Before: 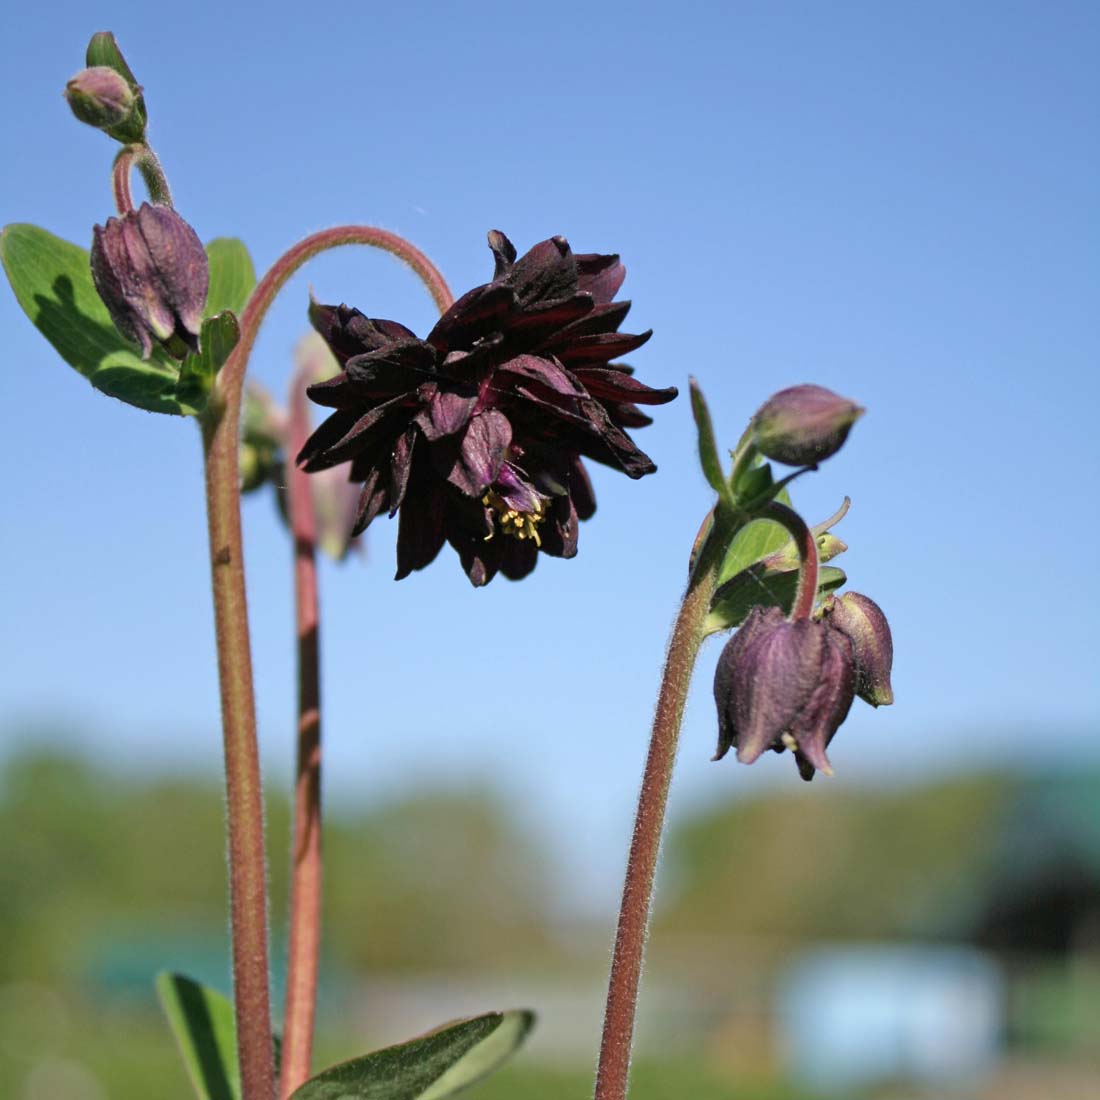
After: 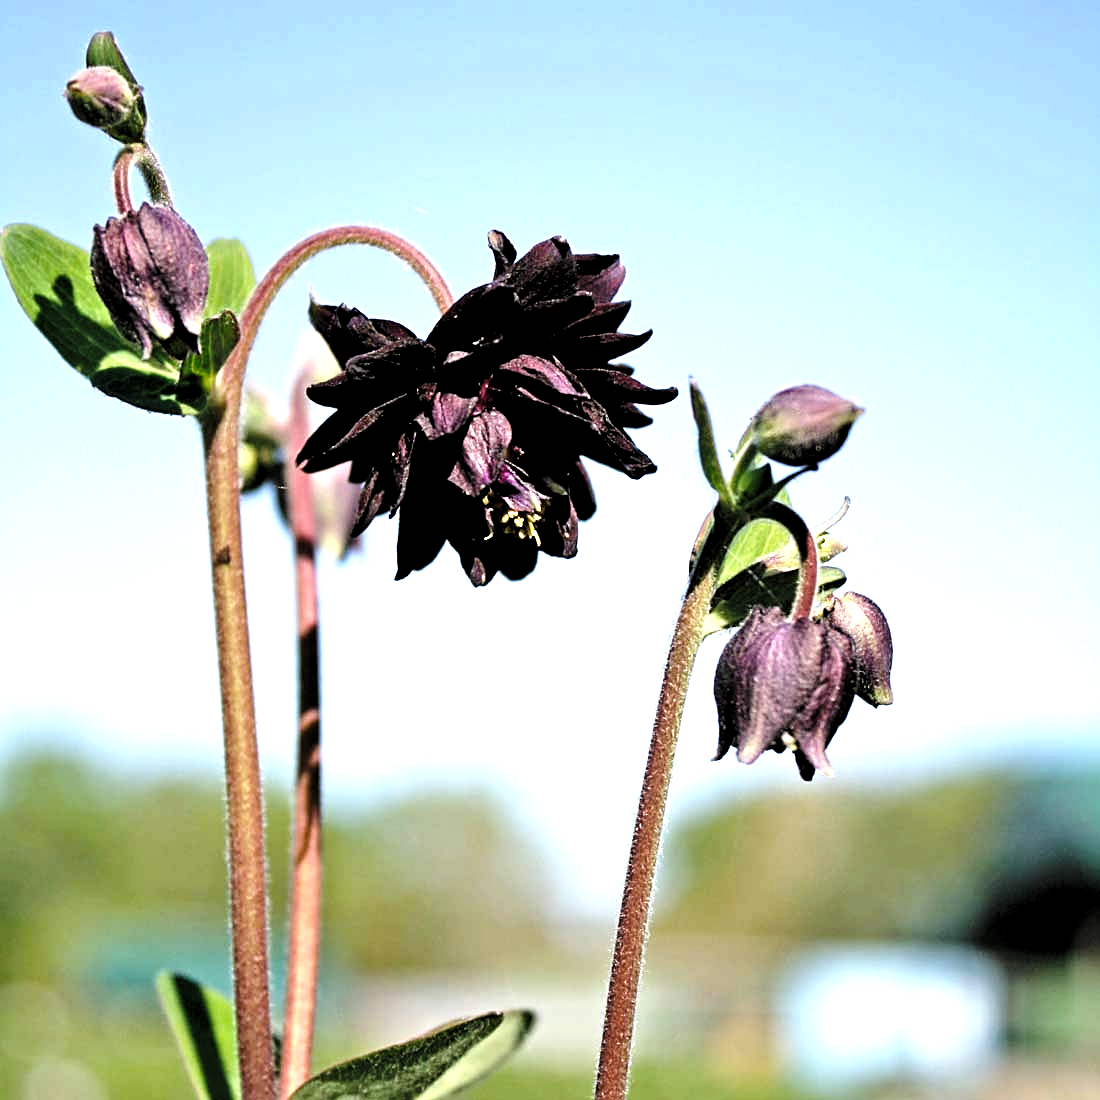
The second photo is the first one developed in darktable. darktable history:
base curve: curves: ch0 [(0, 0) (0.028, 0.03) (0.121, 0.232) (0.46, 0.748) (0.859, 0.968) (1, 1)], preserve colors none
sharpen: on, module defaults
levels: levels [0.129, 0.519, 0.867]
